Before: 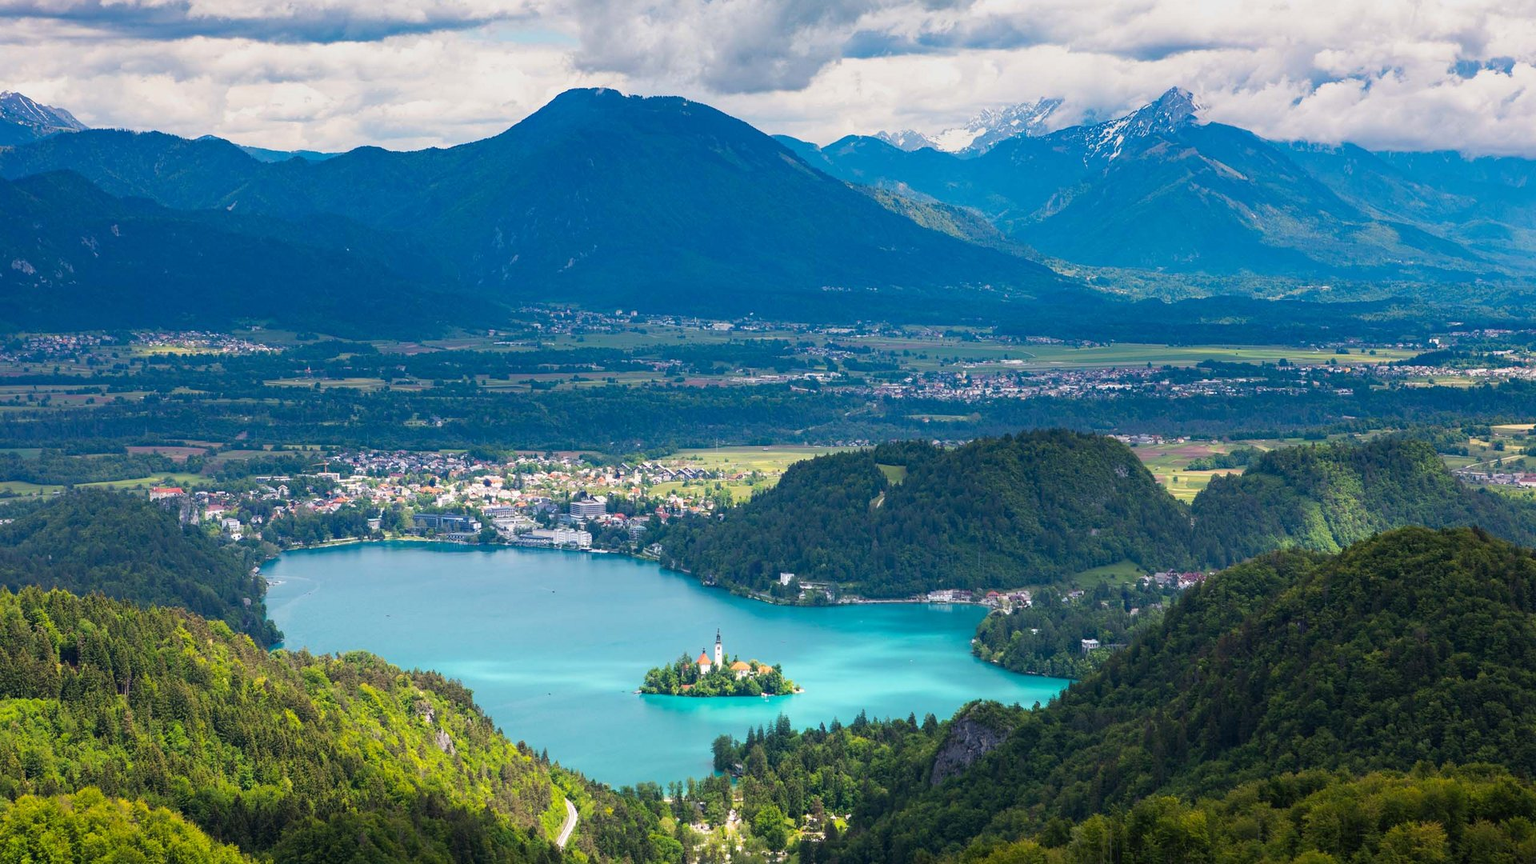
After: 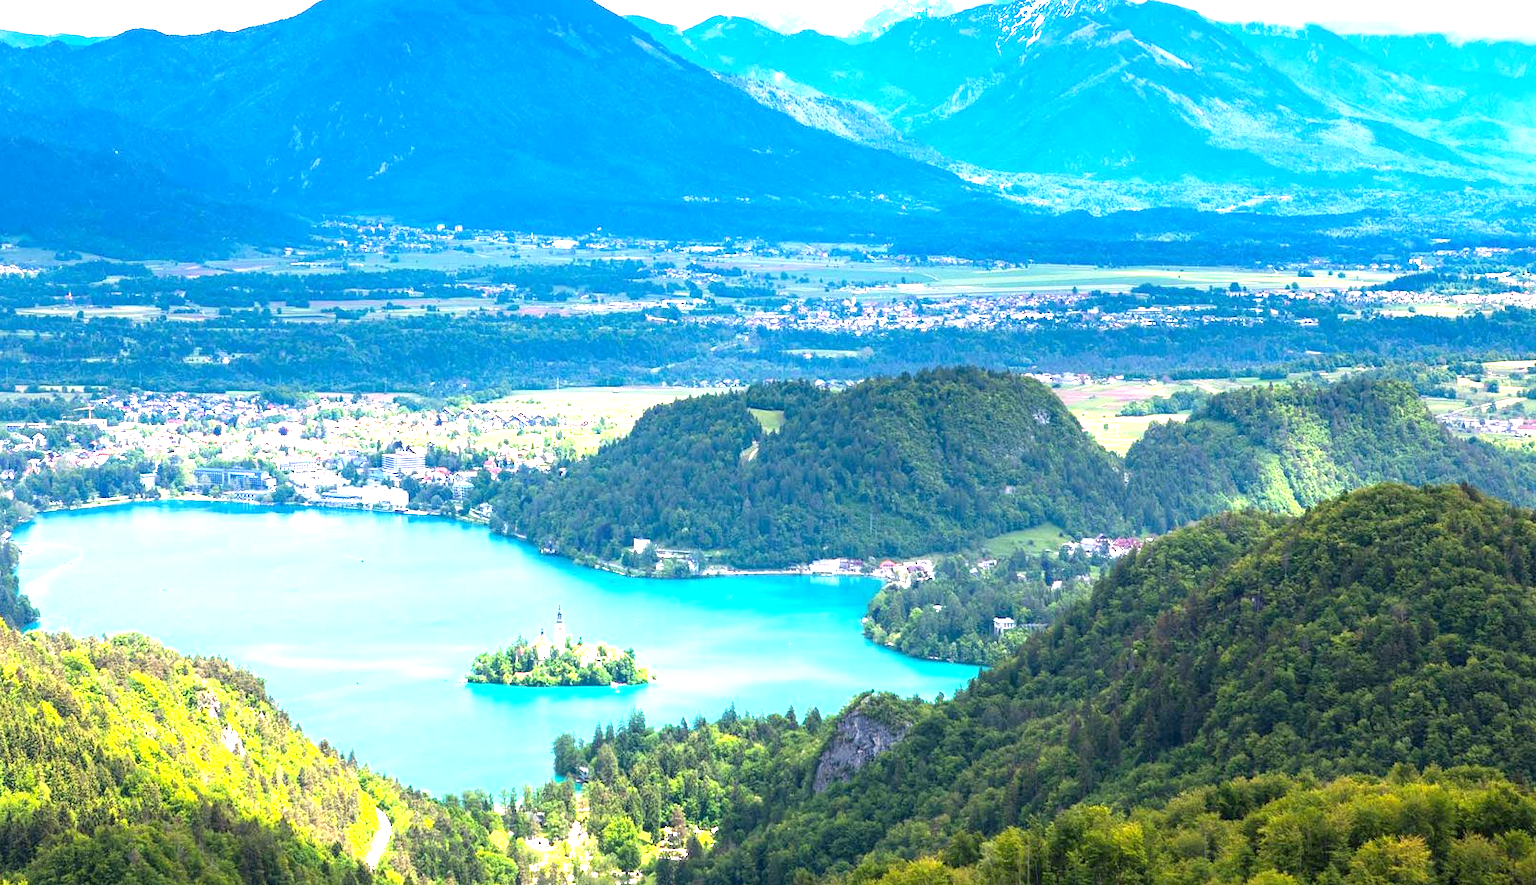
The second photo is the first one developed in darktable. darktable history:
exposure: black level correction 0.001, exposure 1.822 EV, compensate exposure bias true, compensate highlight preservation false
crop: left 16.315%, top 14.246%
